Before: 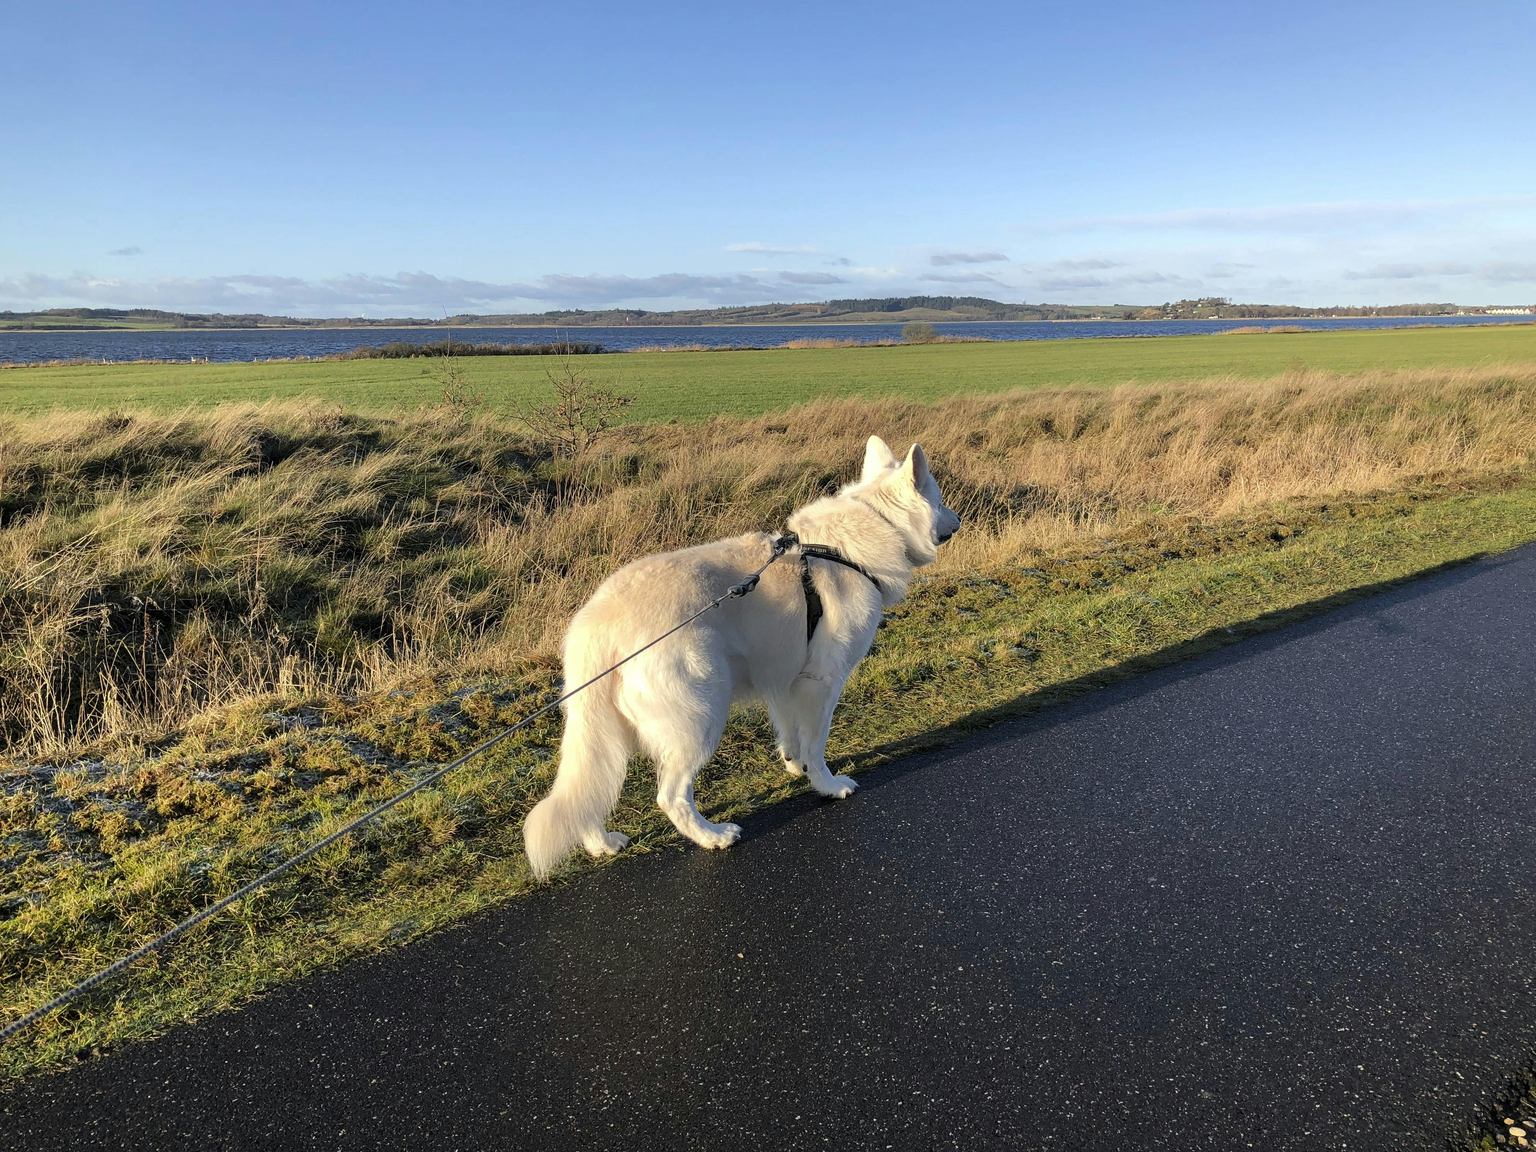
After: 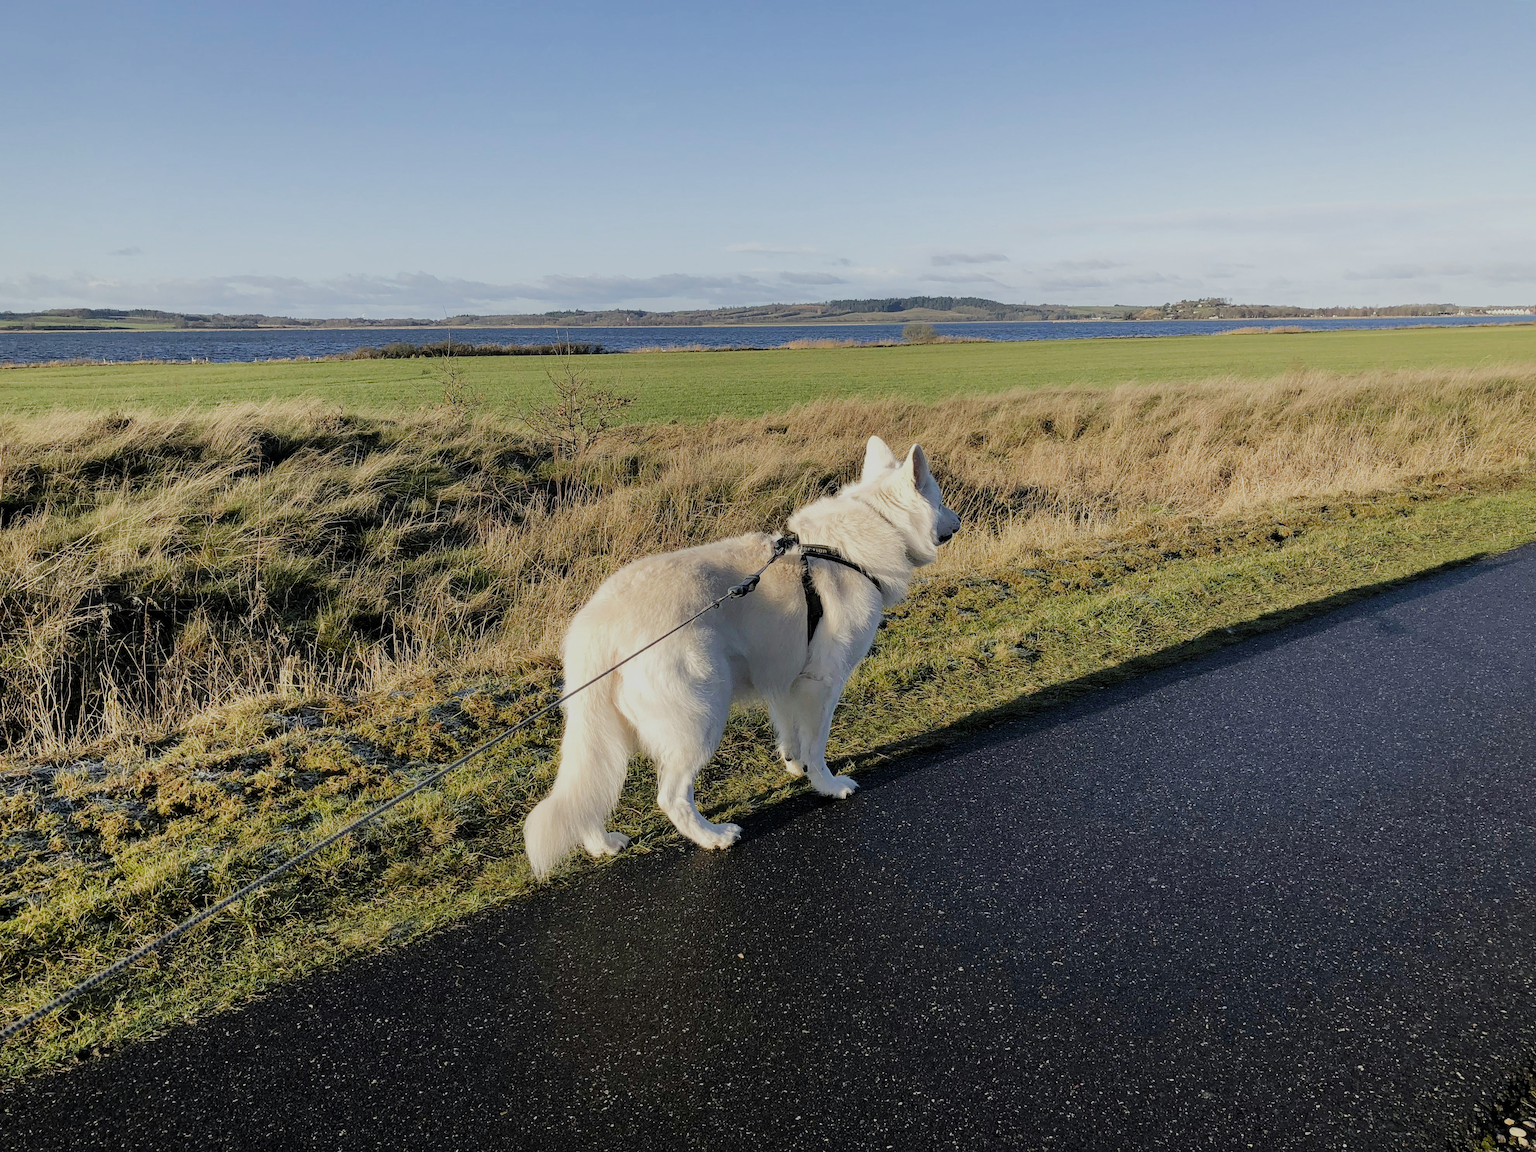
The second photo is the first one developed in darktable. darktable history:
filmic rgb: black relative exposure -7.65 EV, white relative exposure 4.56 EV, hardness 3.61, preserve chrominance no, color science v3 (2019), use custom middle-gray values true
